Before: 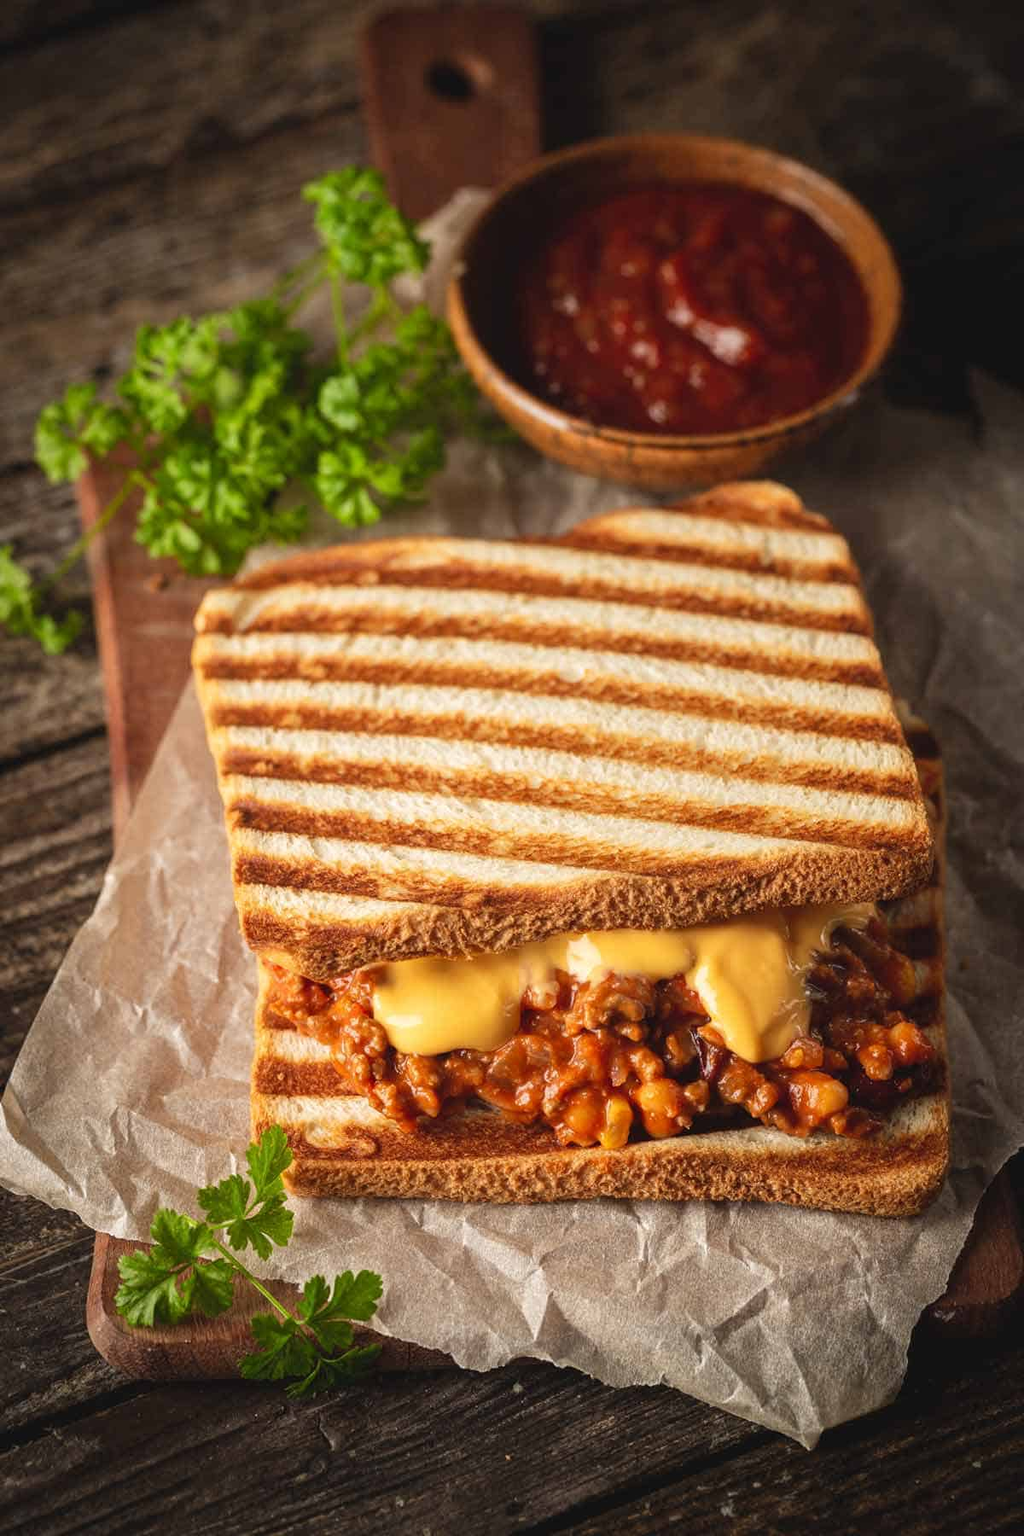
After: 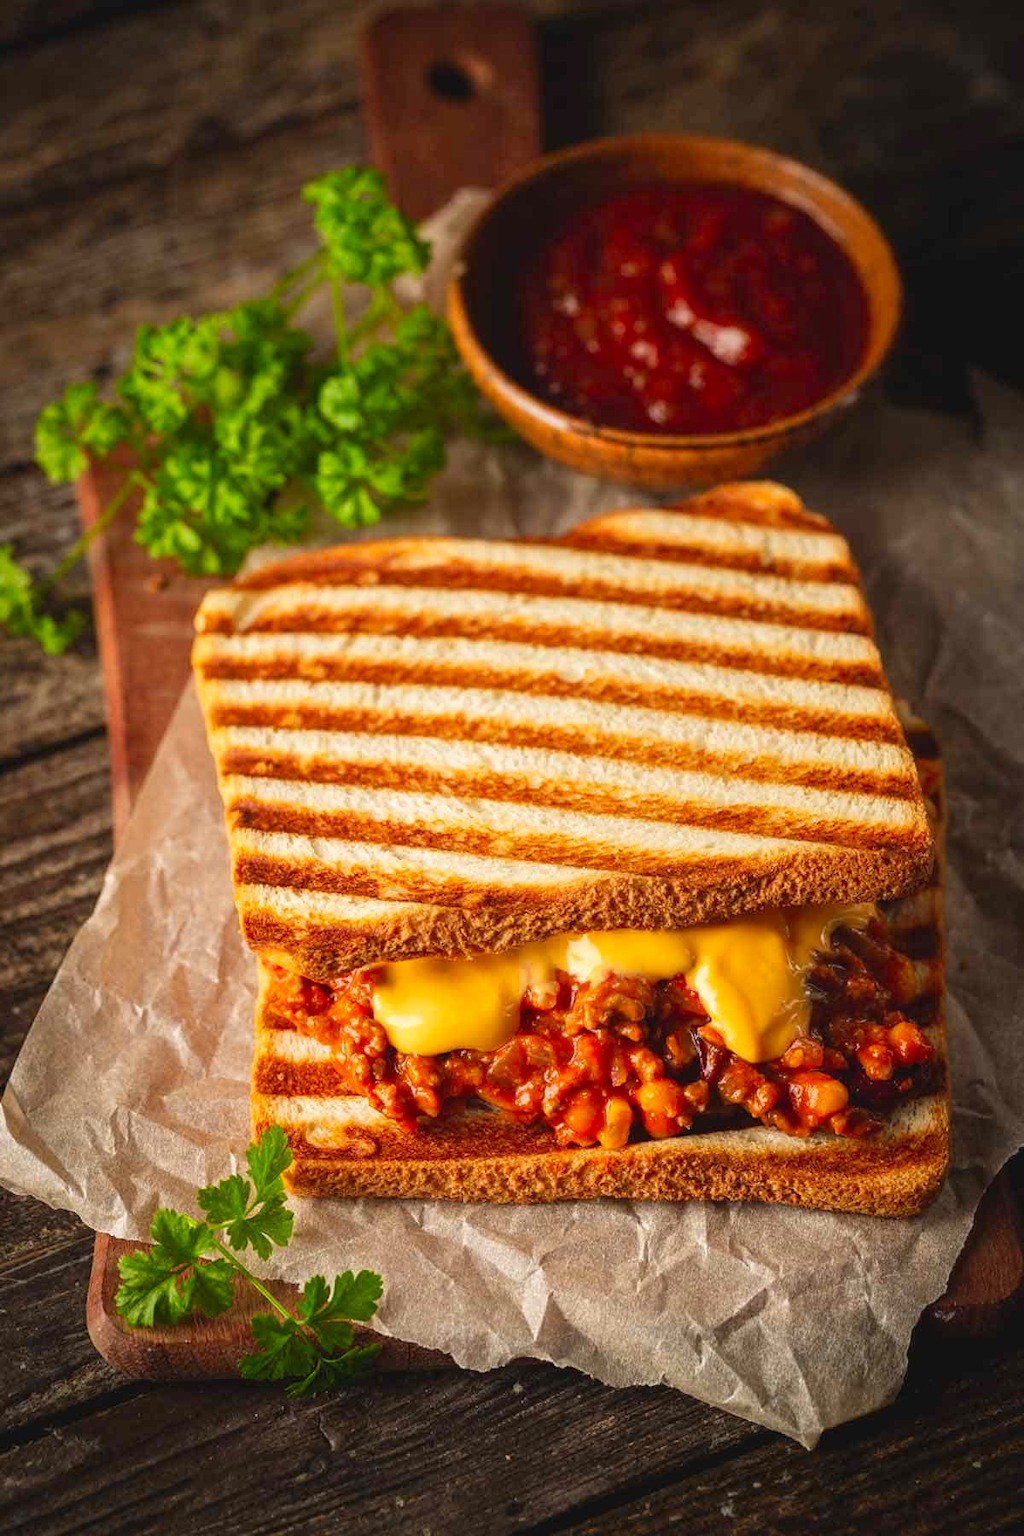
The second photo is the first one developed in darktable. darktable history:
color correction: saturation 1.32
rotate and perspective: automatic cropping off
